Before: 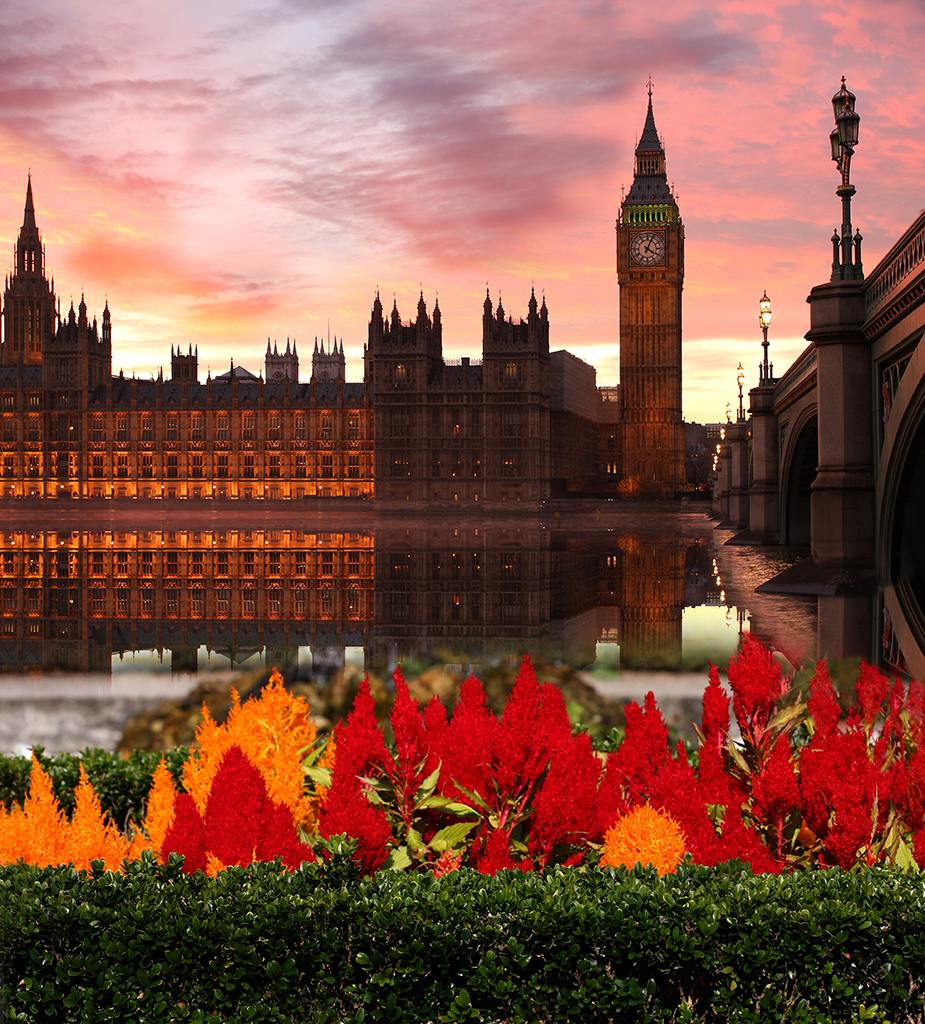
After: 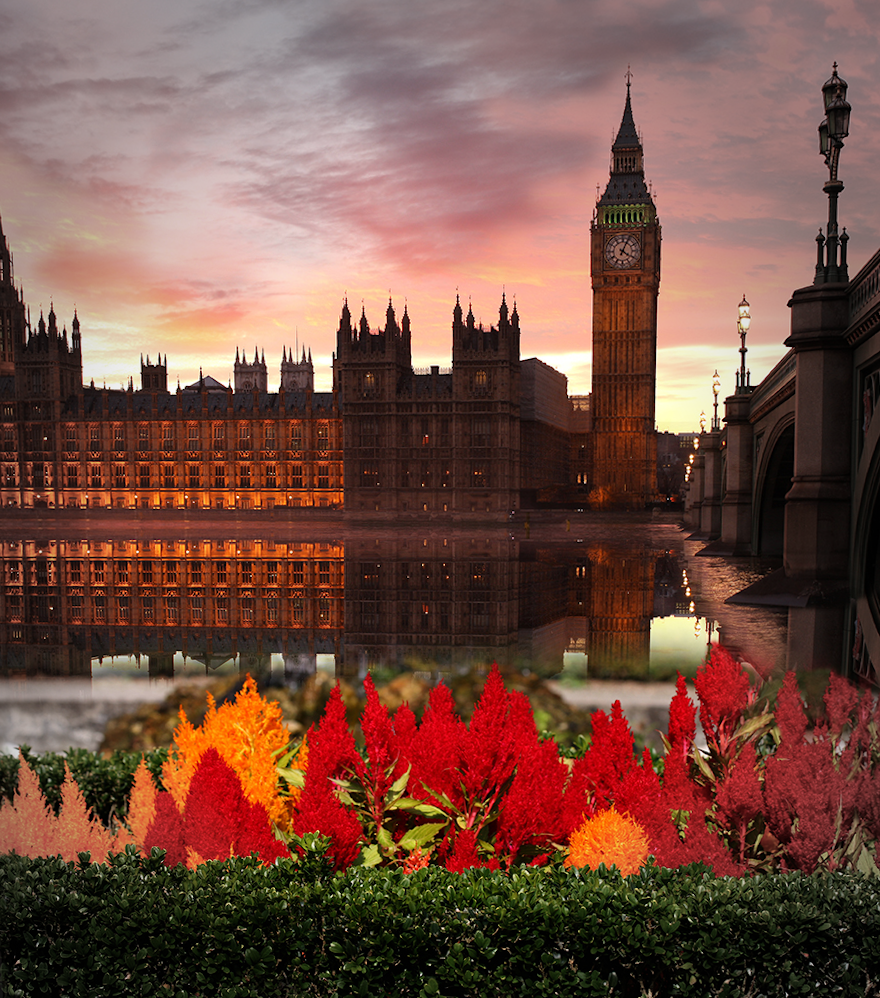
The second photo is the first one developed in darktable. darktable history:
rotate and perspective: rotation 0.074°, lens shift (vertical) 0.096, lens shift (horizontal) -0.041, crop left 0.043, crop right 0.952, crop top 0.024, crop bottom 0.979
vignetting: fall-off start 64.63%, center (-0.034, 0.148), width/height ratio 0.881
